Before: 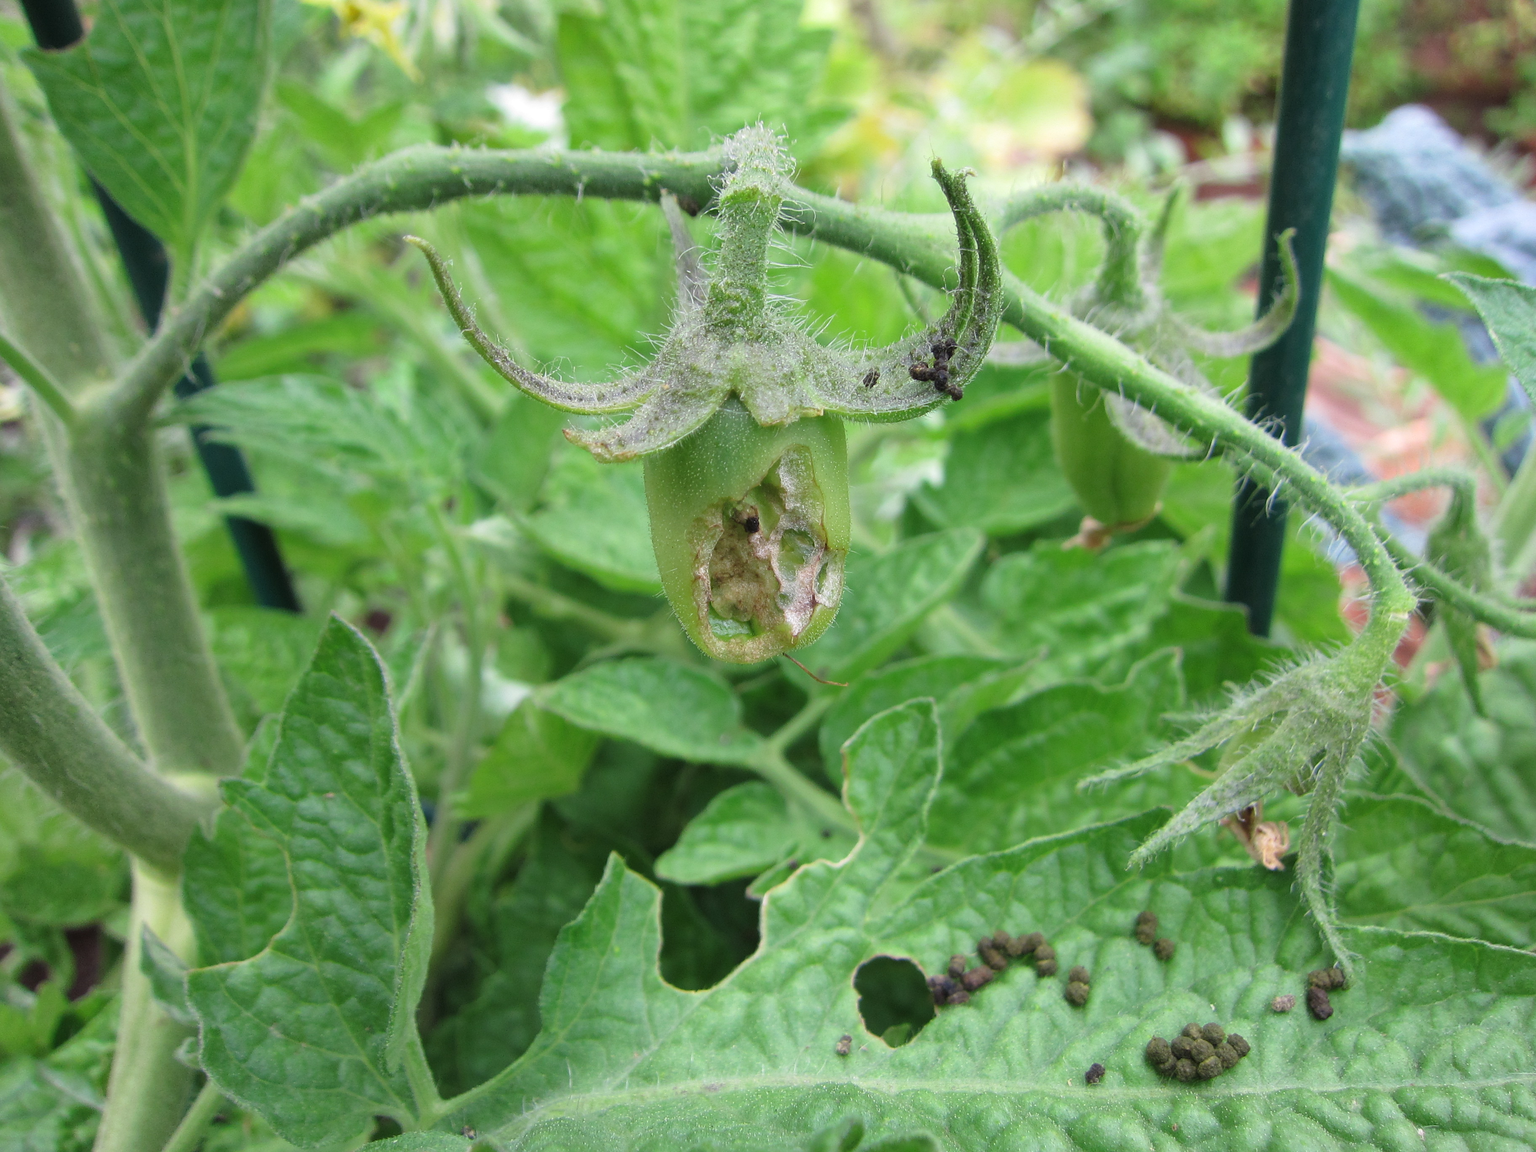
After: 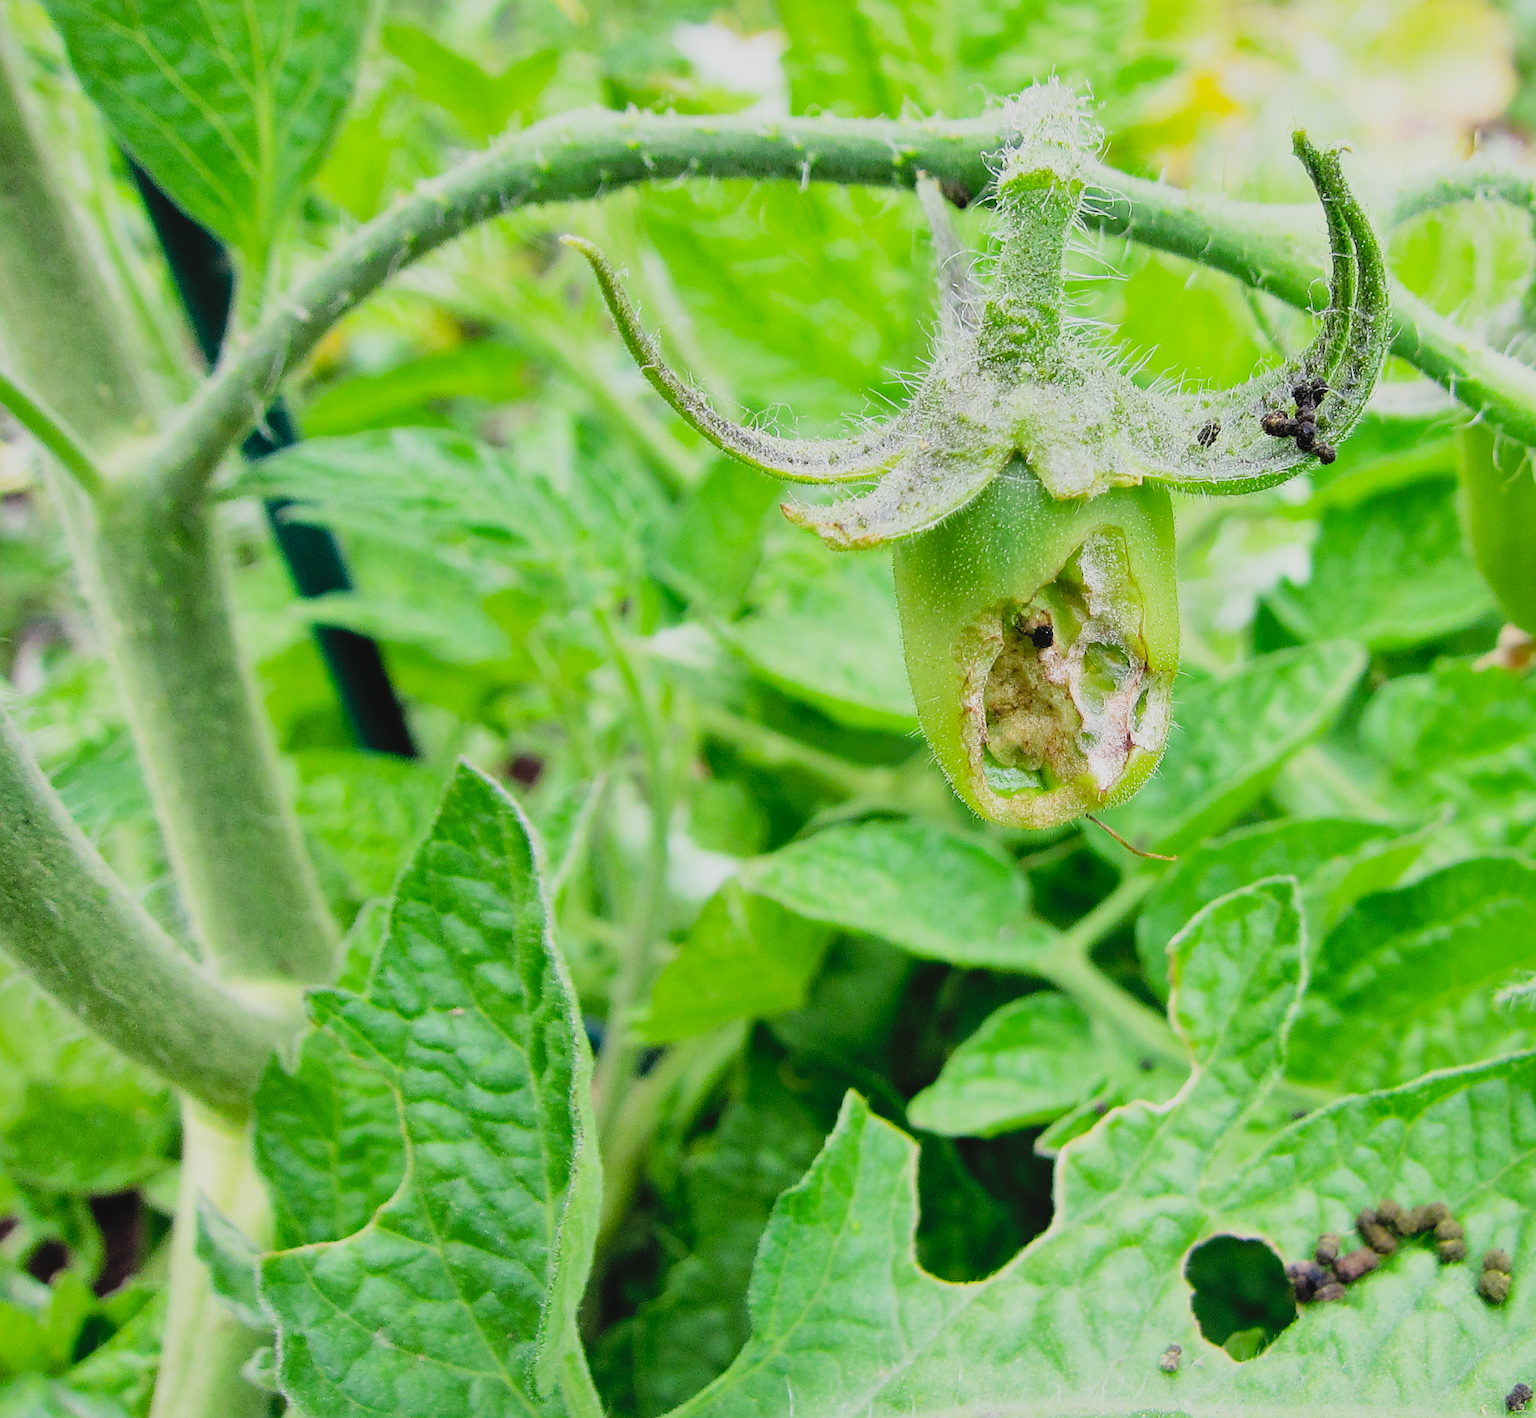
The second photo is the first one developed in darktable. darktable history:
shadows and highlights: on, module defaults
filmic rgb: black relative exposure -7.5 EV, white relative exposure 4.99 EV, hardness 3.34, contrast 1.3
tone curve: curves: ch0 [(0, 0.022) (0.114, 0.088) (0.282, 0.316) (0.446, 0.511) (0.613, 0.693) (0.786, 0.843) (0.999, 0.949)]; ch1 [(0, 0) (0.395, 0.343) (0.463, 0.427) (0.486, 0.474) (0.503, 0.5) (0.535, 0.522) (0.555, 0.566) (0.594, 0.614) (0.755, 0.793) (1, 1)]; ch2 [(0, 0) (0.369, 0.388) (0.449, 0.431) (0.501, 0.5) (0.528, 0.517) (0.561, 0.59) (0.612, 0.646) (0.697, 0.721) (1, 1)], preserve colors none
color balance rgb: linear chroma grading › global chroma 14.704%, perceptual saturation grading › global saturation 0.15%, global vibrance 20%
exposure: black level correction 0.001, exposure 0.499 EV, compensate highlight preservation false
sharpen: on, module defaults
crop: top 5.768%, right 27.888%, bottom 5.489%
